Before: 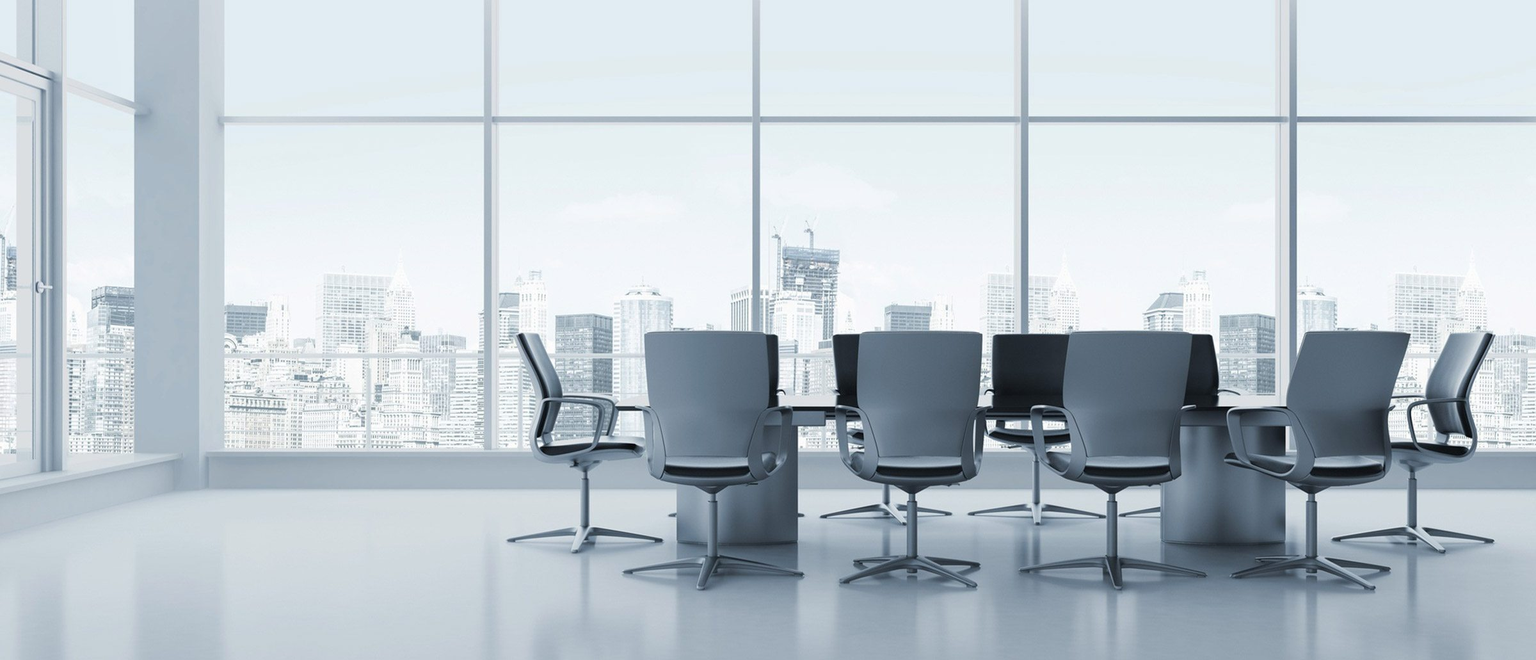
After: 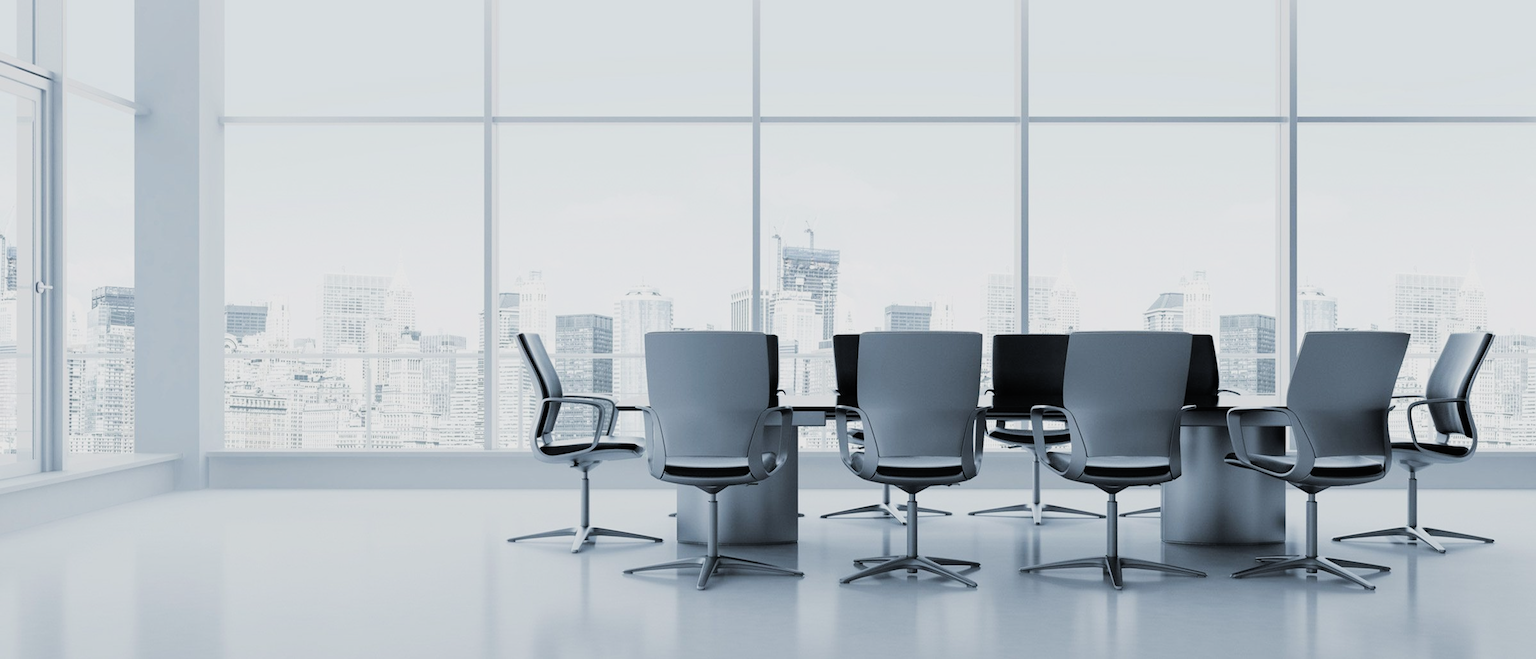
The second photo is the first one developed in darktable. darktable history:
filmic rgb: black relative exposure -5.02 EV, white relative exposure 3.97 EV, hardness 2.88, contrast 1.299, highlights saturation mix -31.48%
exposure: black level correction -0.008, exposure 0.072 EV, compensate exposure bias true, compensate highlight preservation false
